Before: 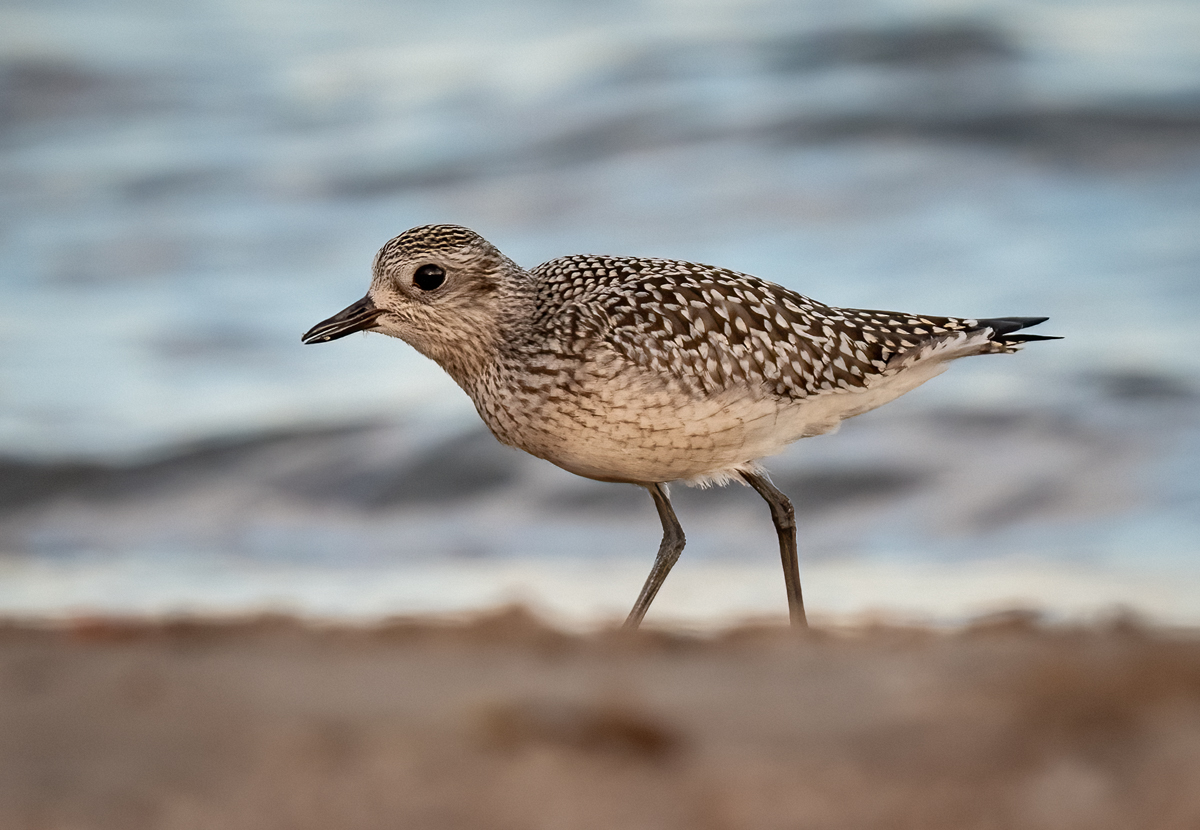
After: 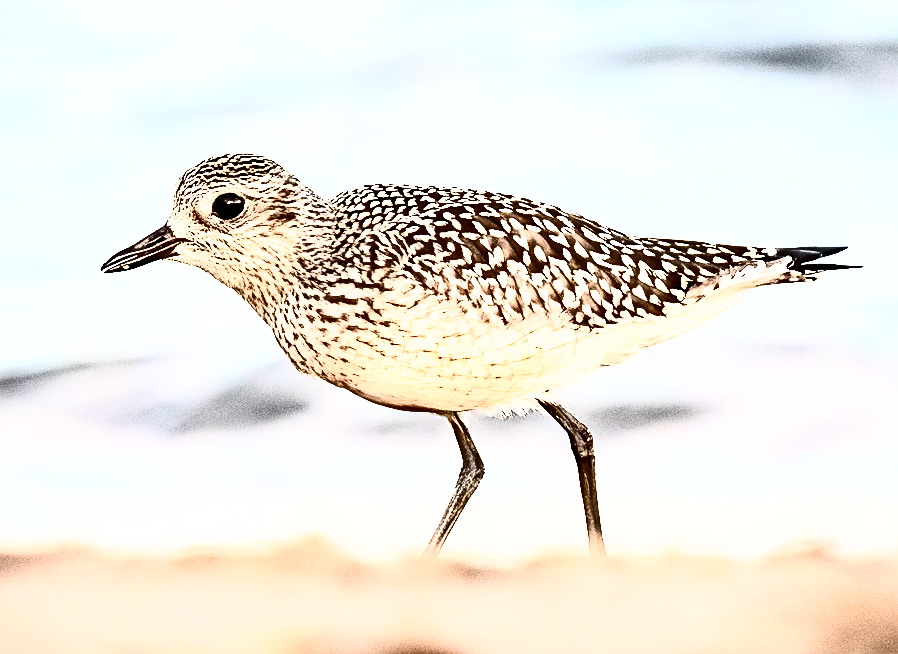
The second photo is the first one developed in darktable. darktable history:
exposure: exposure 1 EV, compensate highlight preservation false
contrast brightness saturation: contrast 0.93, brightness 0.2
sharpen: on, module defaults
haze removal: compatibility mode true, adaptive false
base curve: curves: ch0 [(0, 0) (0.088, 0.125) (0.176, 0.251) (0.354, 0.501) (0.613, 0.749) (1, 0.877)], preserve colors none
crop: left 16.768%, top 8.653%, right 8.362%, bottom 12.485%
